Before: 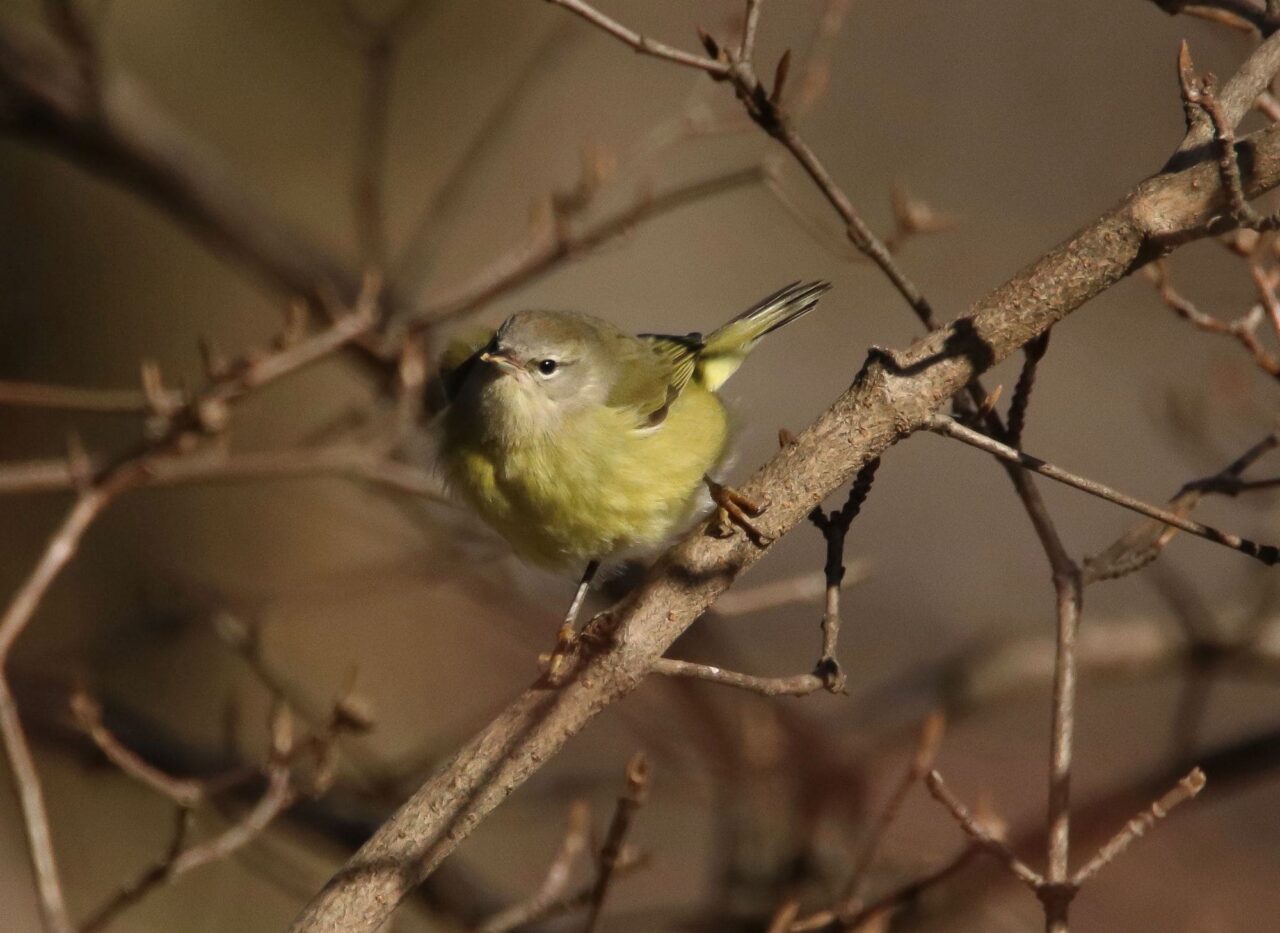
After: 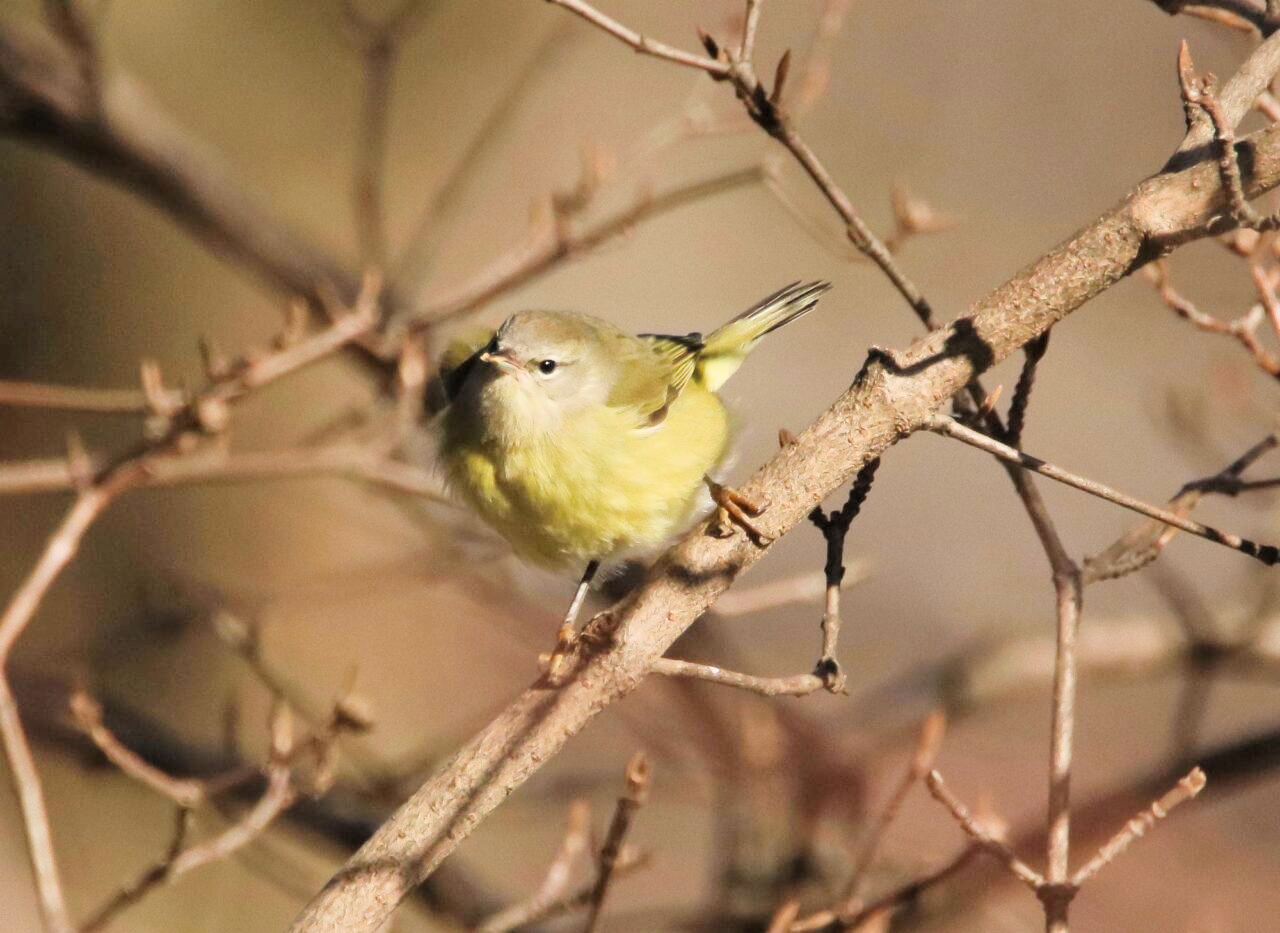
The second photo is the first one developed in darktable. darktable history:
exposure: black level correction 0, exposure 1.741 EV, compensate exposure bias true, compensate highlight preservation false
shadows and highlights: shadows 25, highlights -25
filmic rgb: black relative exposure -7.65 EV, white relative exposure 4.56 EV, hardness 3.61, contrast 1.05
